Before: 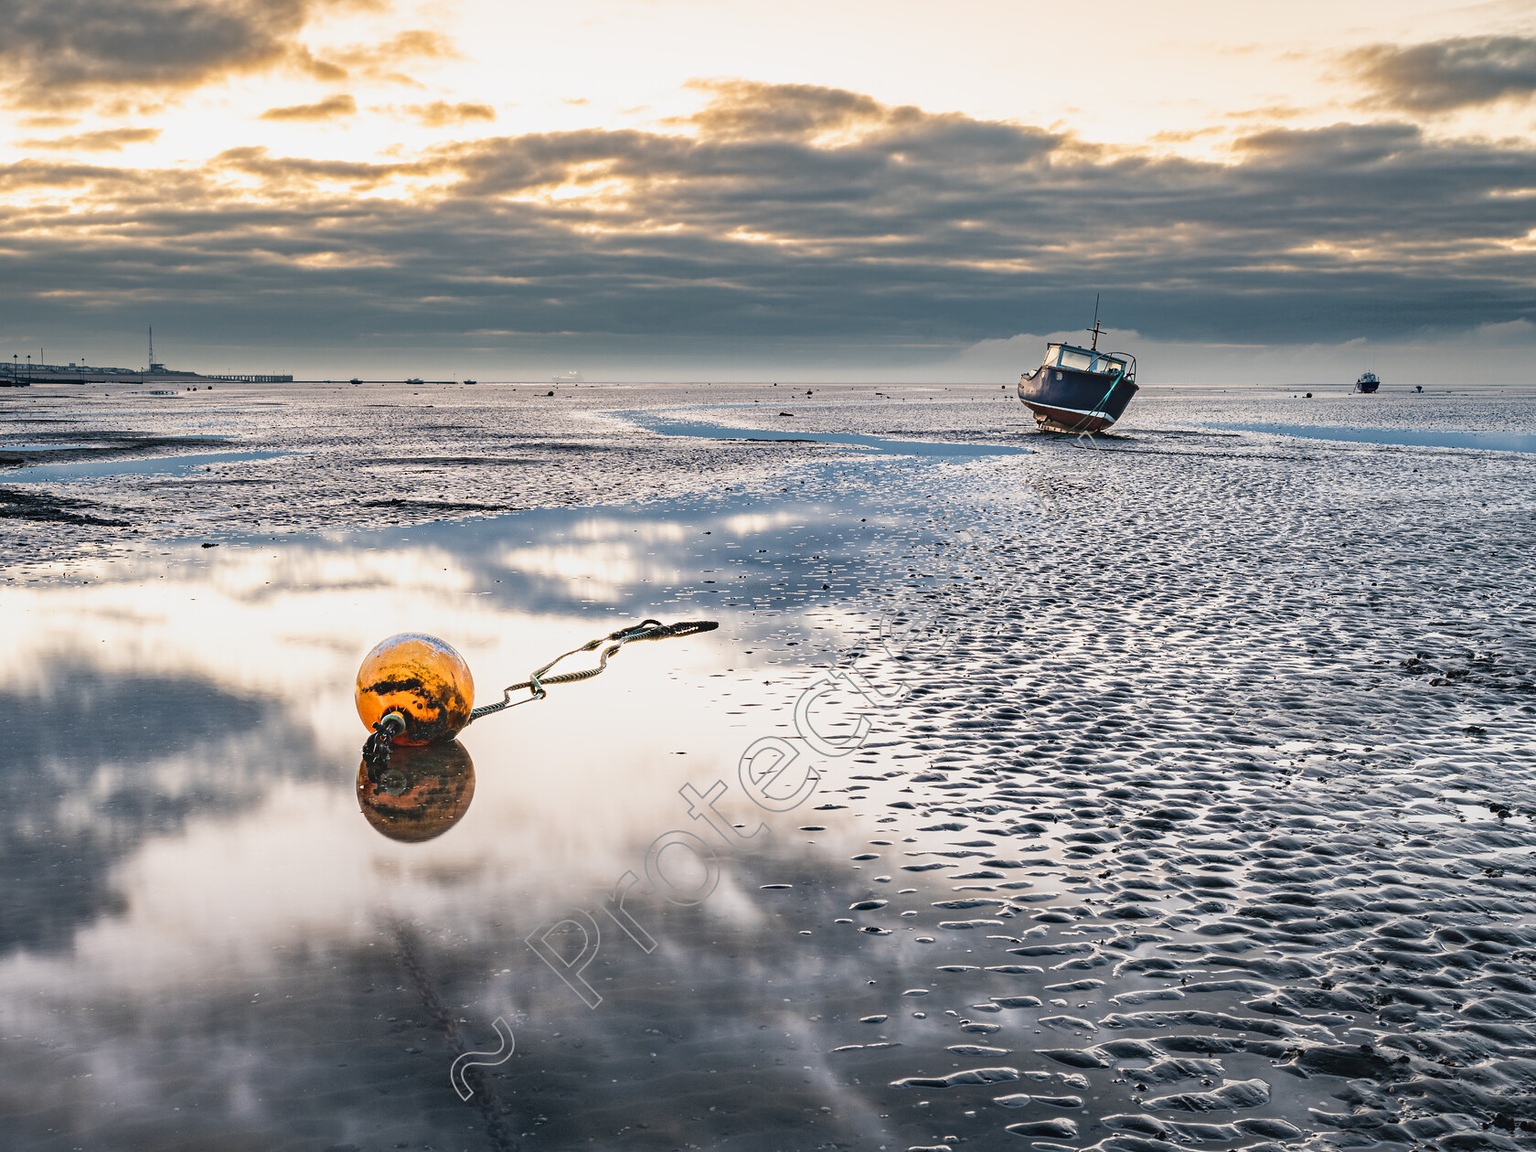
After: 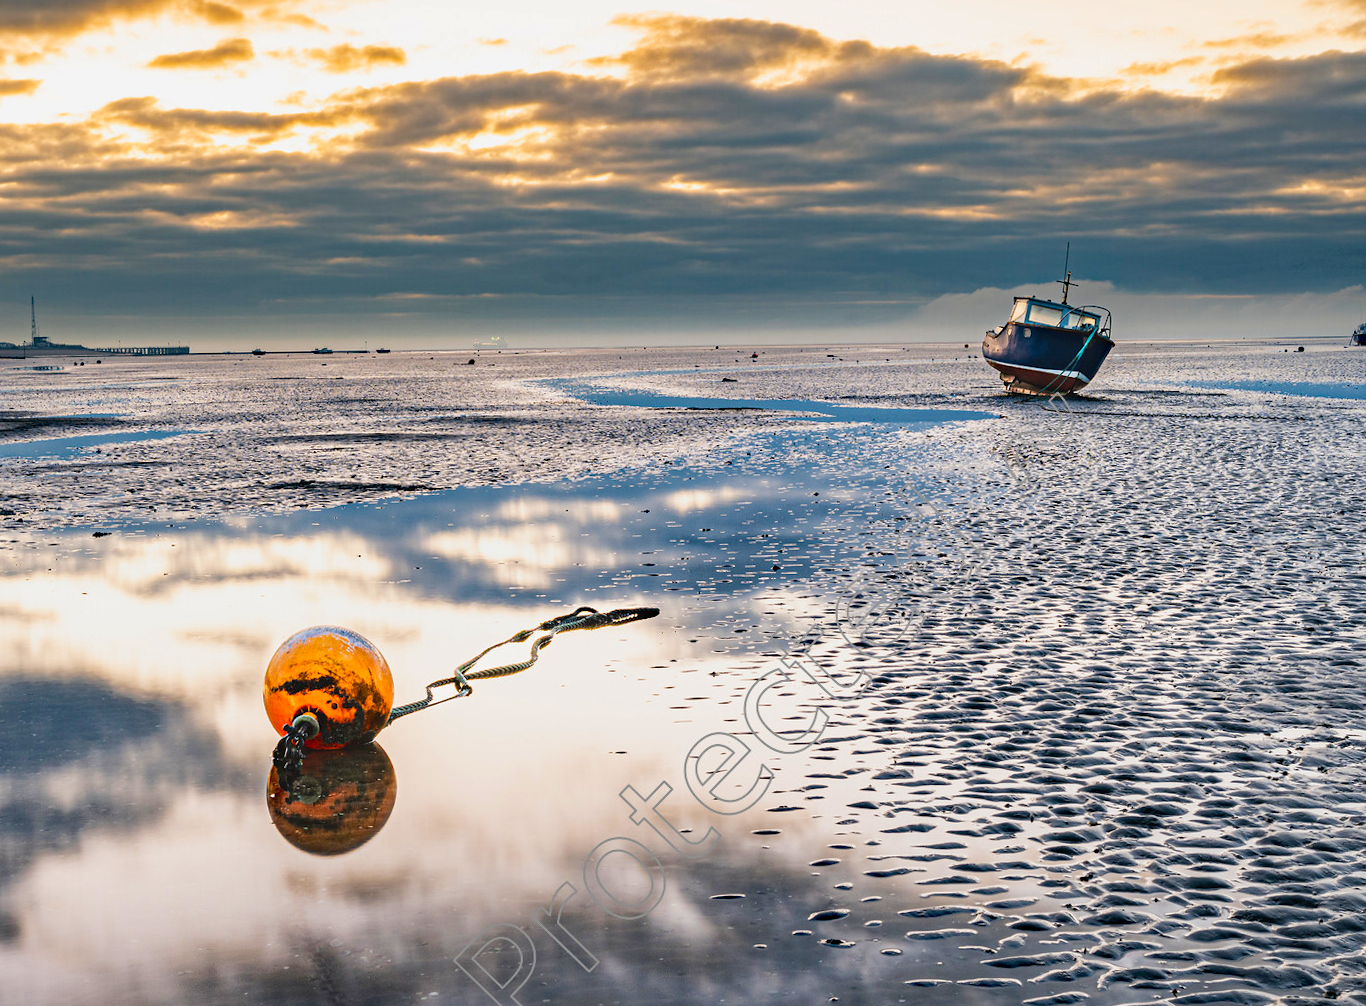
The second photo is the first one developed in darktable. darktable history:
haze removal: compatibility mode true, adaptive false
rotate and perspective: rotation -1°, crop left 0.011, crop right 0.989, crop top 0.025, crop bottom 0.975
contrast brightness saturation: brightness -0.02, saturation 0.35
crop and rotate: left 7.196%, top 4.574%, right 10.605%, bottom 13.178%
